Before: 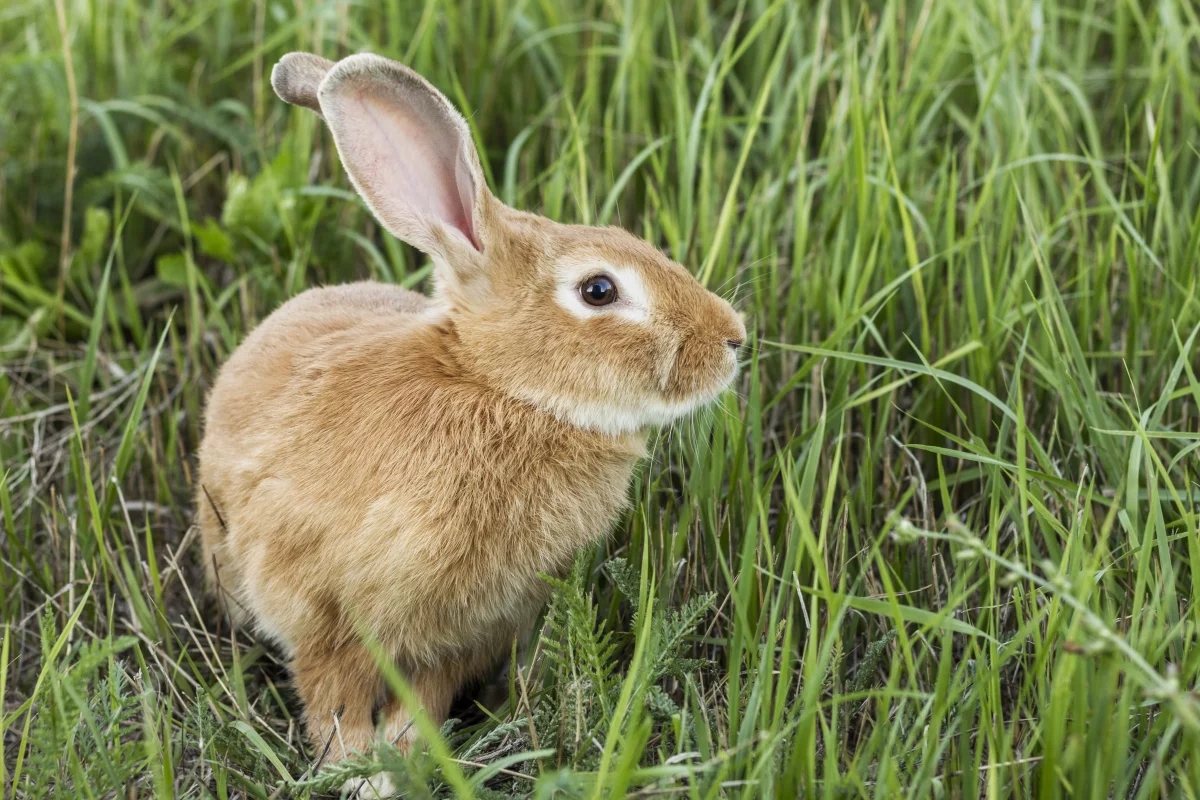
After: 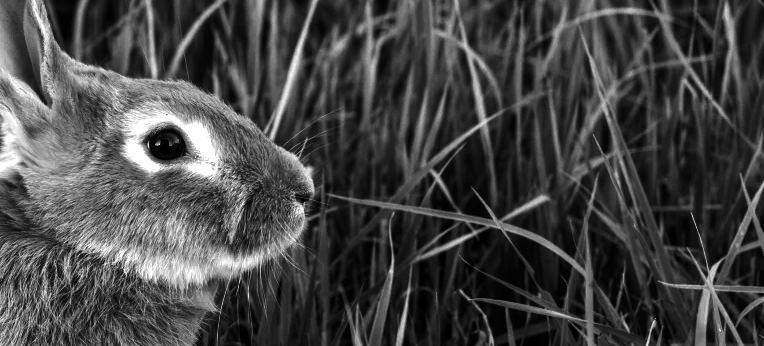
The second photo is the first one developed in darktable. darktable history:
exposure: exposure 0.426 EV, compensate highlight preservation false
crop: left 36.005%, top 18.293%, right 0.31%, bottom 38.444%
contrast brightness saturation: contrast 0.02, brightness -1, saturation -1
